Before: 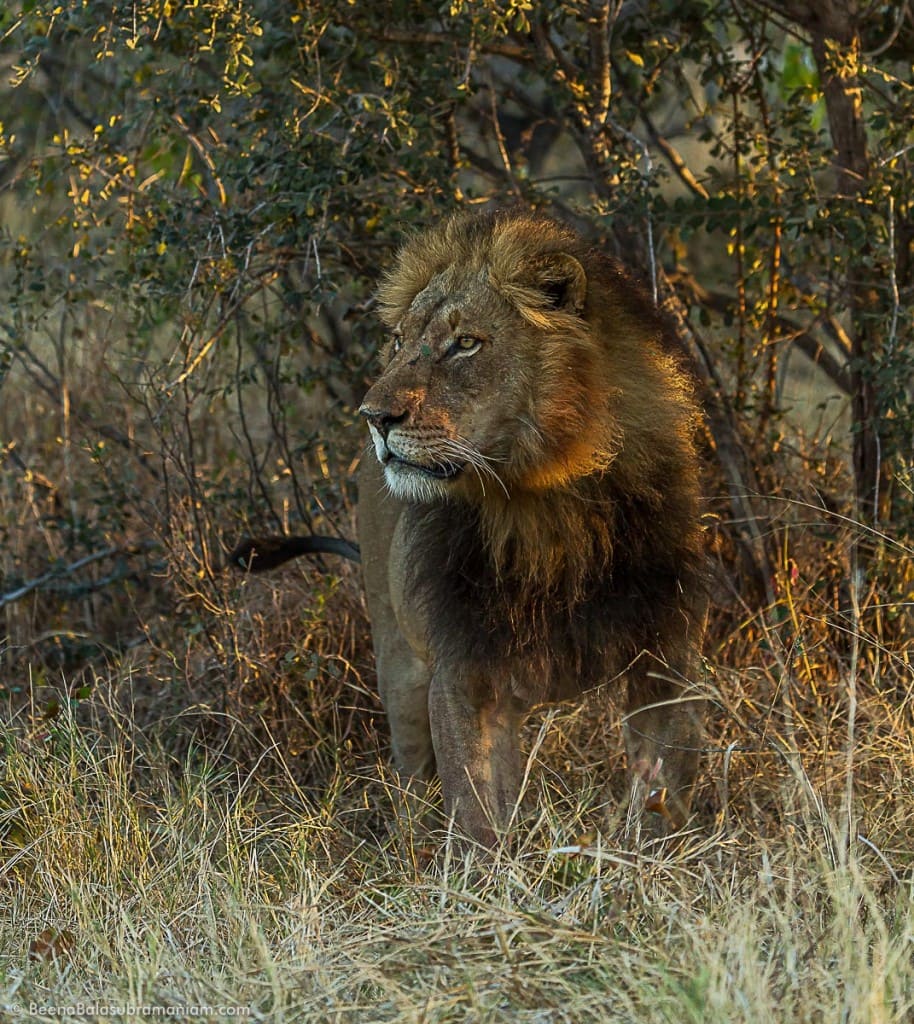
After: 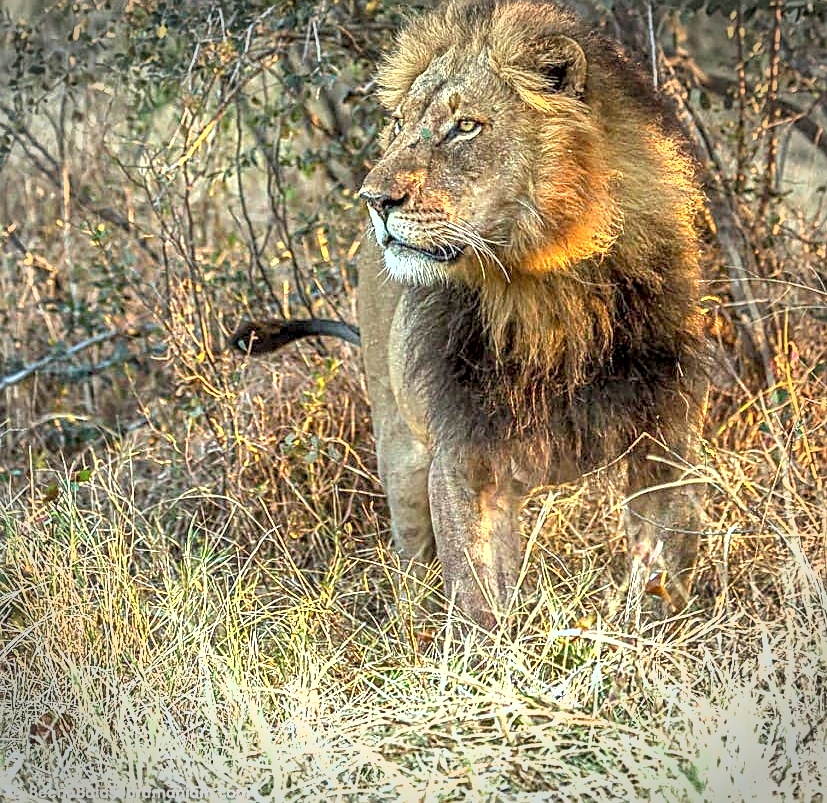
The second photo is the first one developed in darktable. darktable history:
sharpen: on, module defaults
local contrast: on, module defaults
exposure: black level correction 0.002, exposure 1.989 EV, compensate exposure bias true, compensate highlight preservation false
tone equalizer: edges refinement/feathering 500, mask exposure compensation -1.57 EV, preserve details no
crop: top 21.279%, right 9.459%, bottom 0.291%
shadows and highlights: soften with gaussian
contrast brightness saturation: brightness 0.143
vignetting: width/height ratio 1.095
